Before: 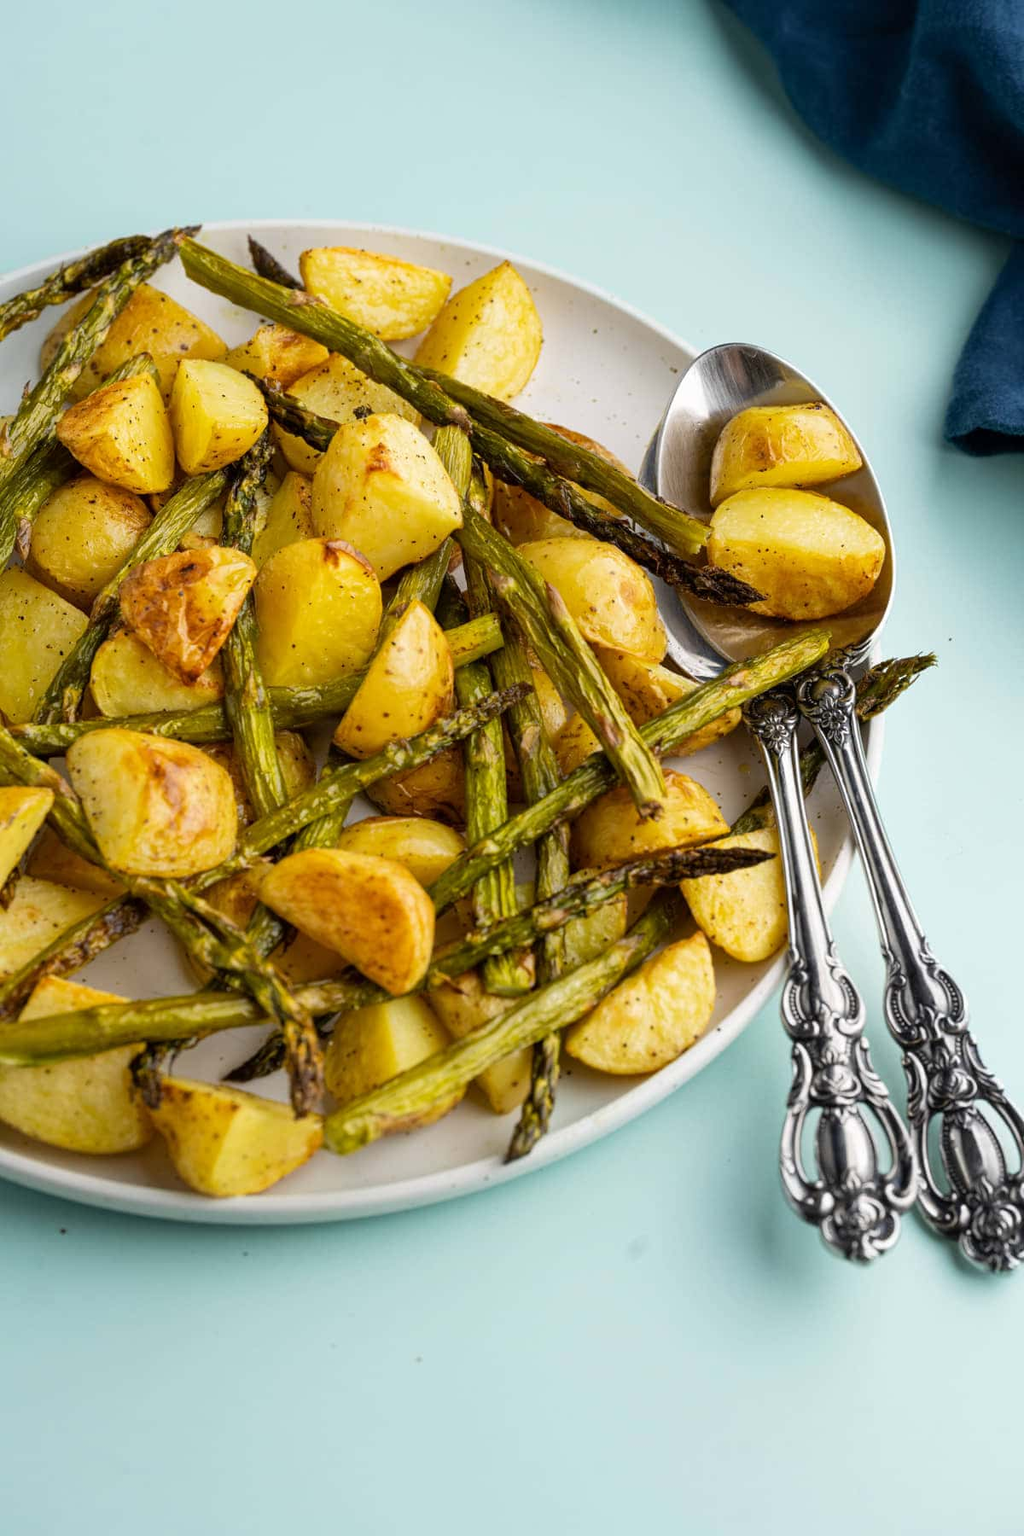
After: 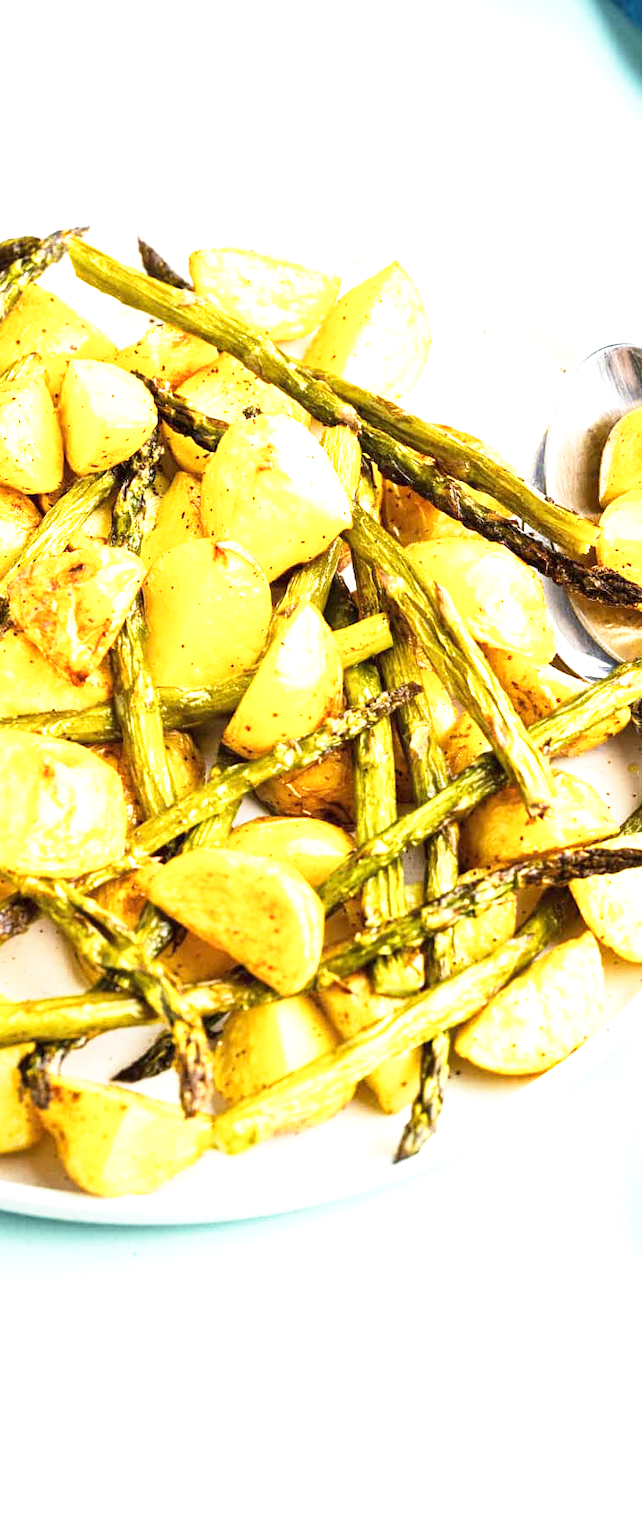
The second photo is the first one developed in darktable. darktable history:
exposure: black level correction 0, exposure 1.446 EV, compensate highlight preservation false
crop: left 10.854%, right 26.319%
base curve: curves: ch0 [(0, 0) (0.579, 0.807) (1, 1)], preserve colors none
tone equalizer: -8 EV -0.001 EV, -7 EV 0.001 EV, -6 EV -0.004 EV, -5 EV -0.003 EV, -4 EV -0.07 EV, -3 EV -0.207 EV, -2 EV -0.274 EV, -1 EV 0.11 EV, +0 EV 0.3 EV, smoothing diameter 24.78%, edges refinement/feathering 7.1, preserve details guided filter
